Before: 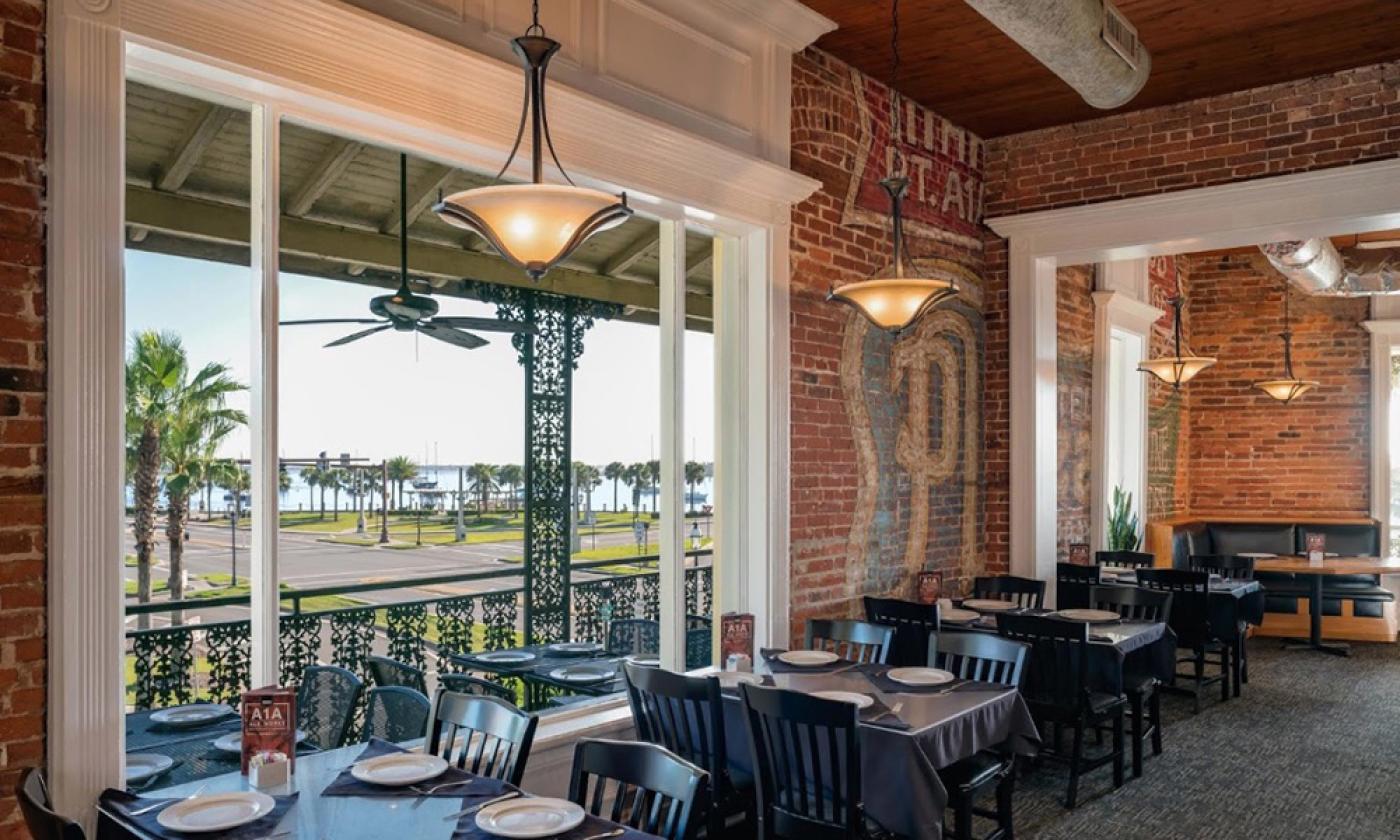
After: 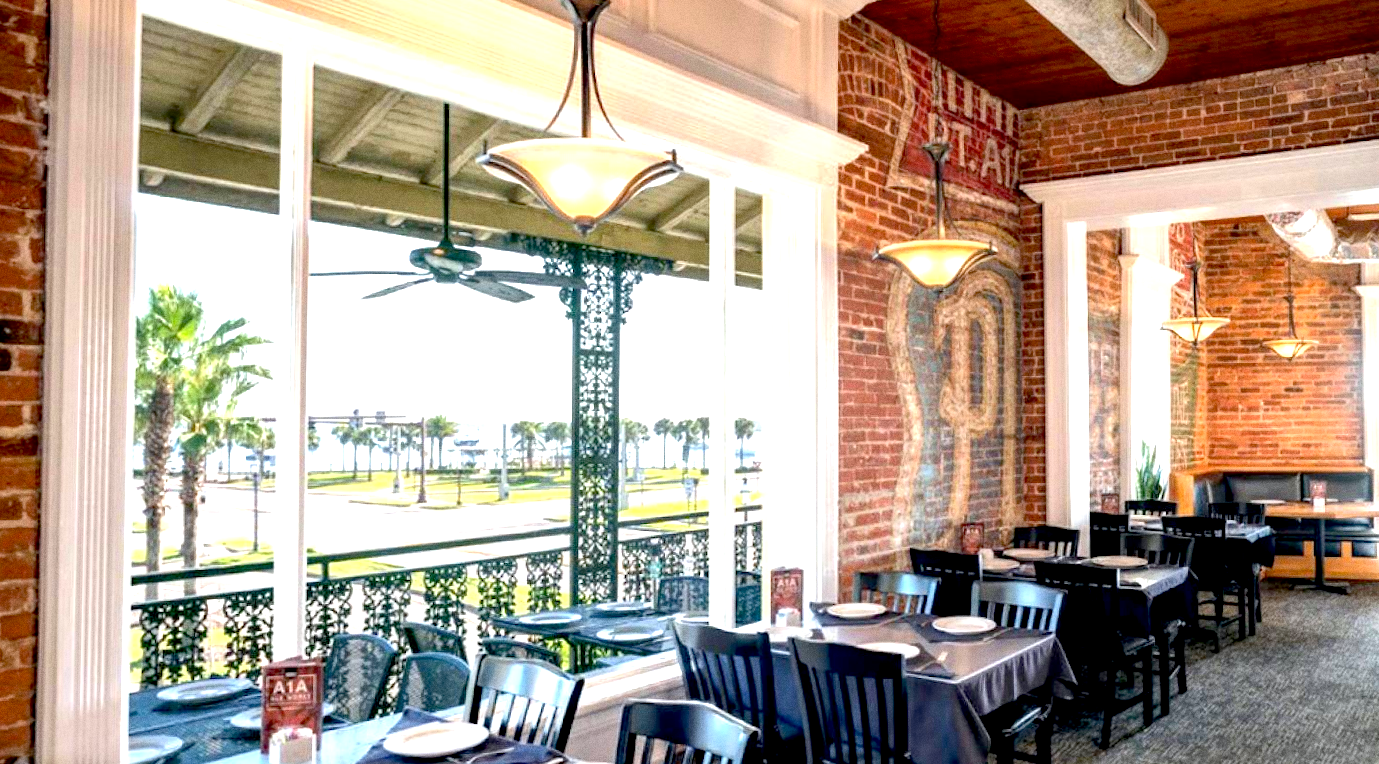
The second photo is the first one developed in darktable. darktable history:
local contrast: highlights 99%, shadows 86%, detail 160%, midtone range 0.2
white balance: red 0.988, blue 1.017
contrast equalizer: octaves 7, y [[0.502, 0.505, 0.512, 0.529, 0.564, 0.588], [0.5 ×6], [0.502, 0.505, 0.512, 0.529, 0.564, 0.588], [0, 0.001, 0.001, 0.004, 0.008, 0.011], [0, 0.001, 0.001, 0.004, 0.008, 0.011]], mix -1
grain: on, module defaults
rotate and perspective: rotation -0.013°, lens shift (vertical) -0.027, lens shift (horizontal) 0.178, crop left 0.016, crop right 0.989, crop top 0.082, crop bottom 0.918
shadows and highlights: radius 334.93, shadows 63.48, highlights 6.06, compress 87.7%, highlights color adjustment 39.73%, soften with gaussian
exposure: black level correction 0.009, exposure 1.425 EV, compensate highlight preservation false
